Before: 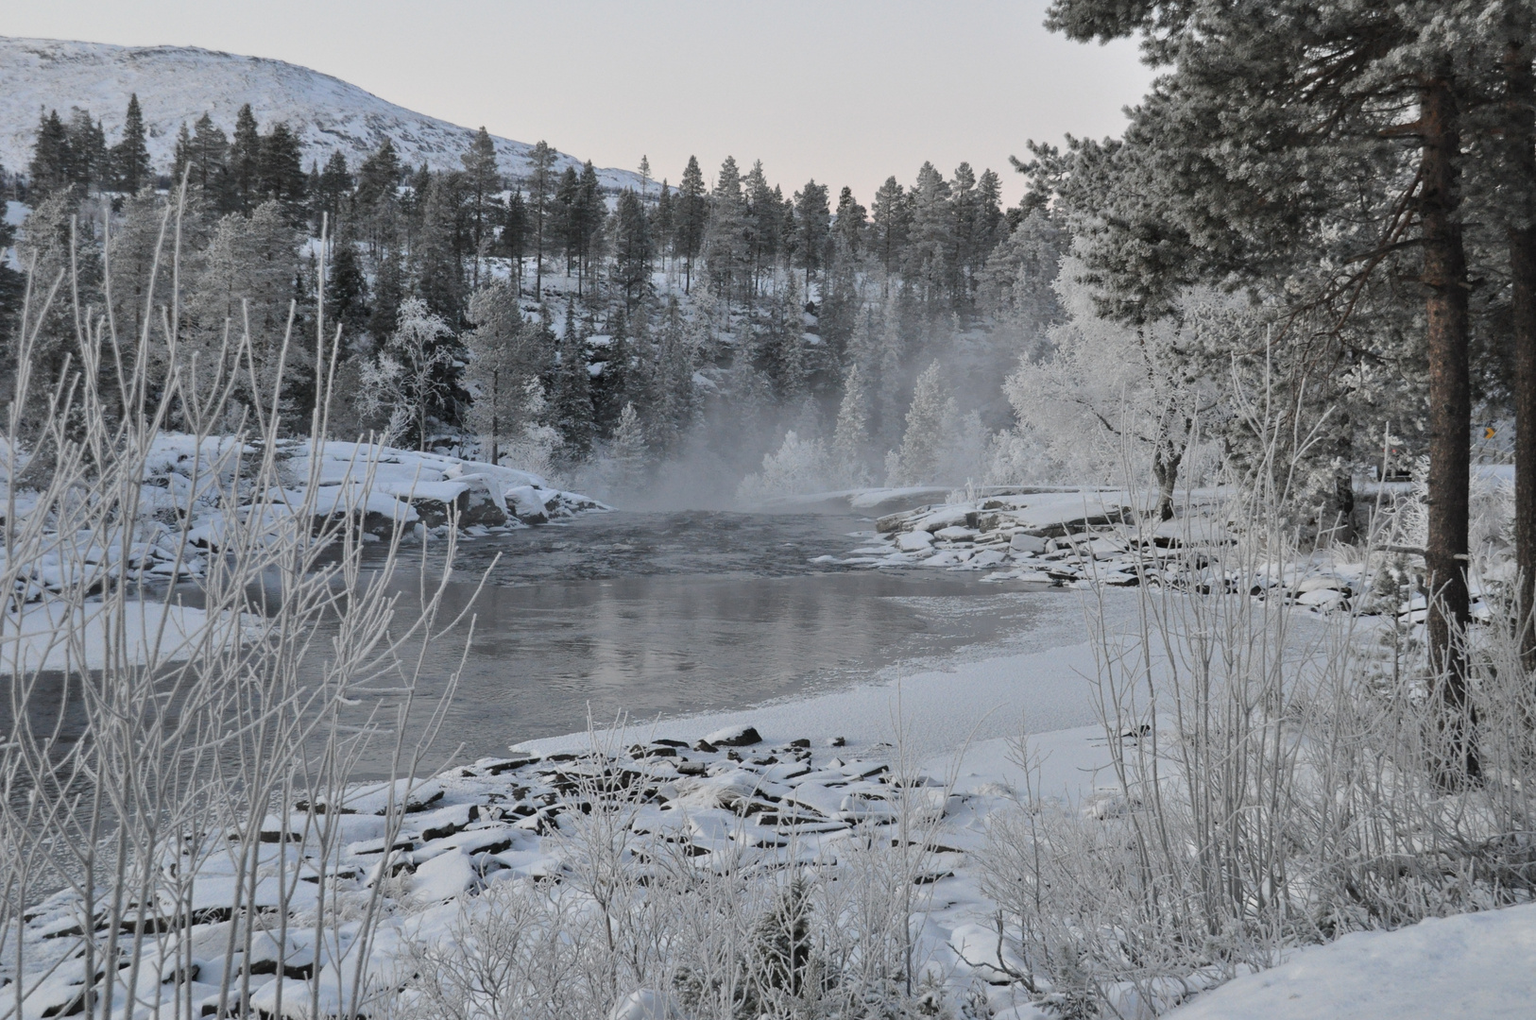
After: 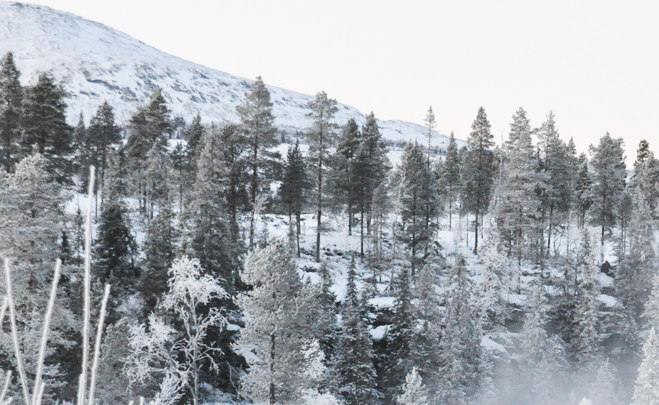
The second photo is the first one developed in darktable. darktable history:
base curve: curves: ch0 [(0, 0.003) (0.001, 0.002) (0.006, 0.004) (0.02, 0.022) (0.048, 0.086) (0.094, 0.234) (0.162, 0.431) (0.258, 0.629) (0.385, 0.8) (0.548, 0.918) (0.751, 0.988) (1, 1)], preserve colors none
crop: left 15.558%, top 5.433%, right 43.902%, bottom 57.001%
exposure: black level correction -0.013, exposure -0.194 EV, compensate highlight preservation false
color zones: curves: ch1 [(0.239, 0.552) (0.75, 0.5)]; ch2 [(0.25, 0.462) (0.749, 0.457)], mix 19.97%
